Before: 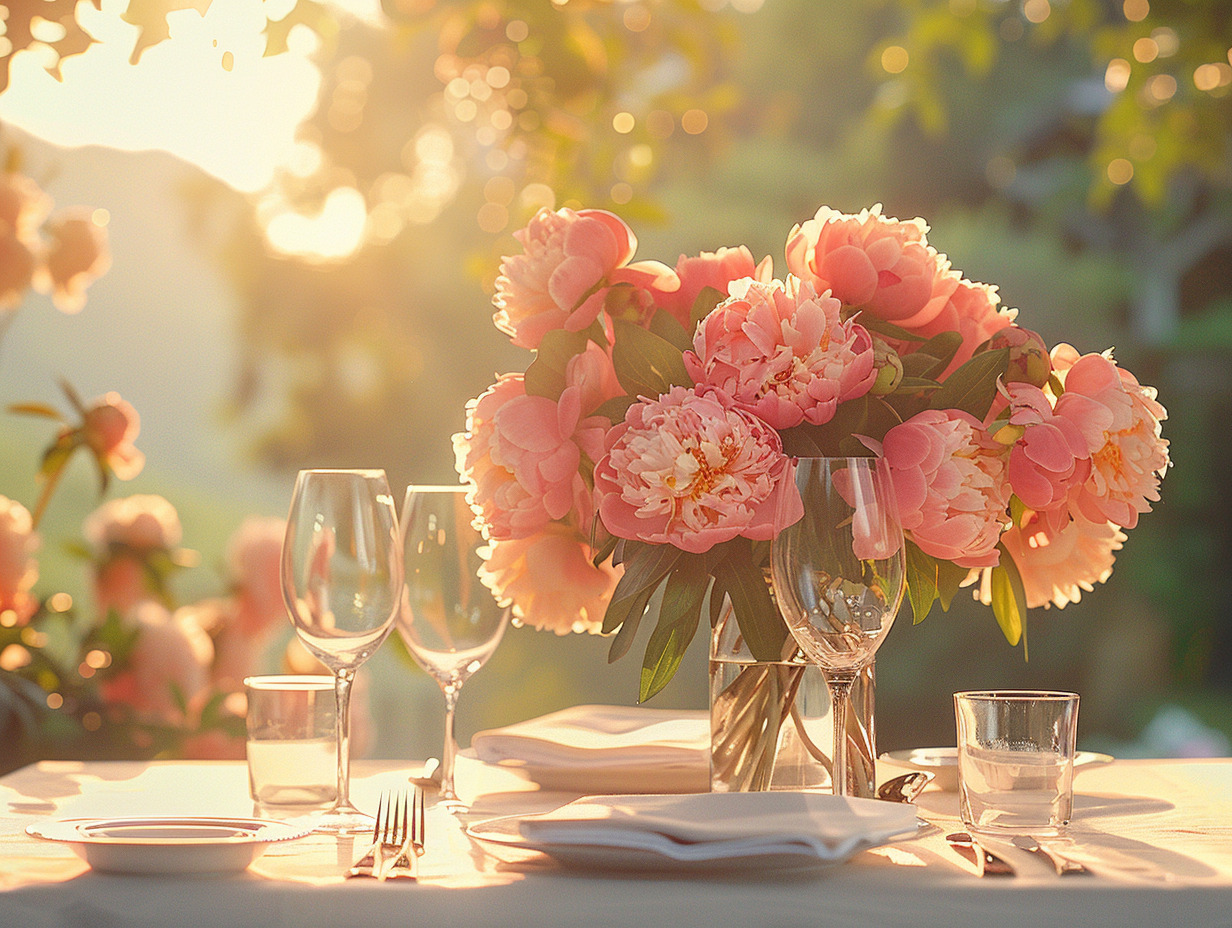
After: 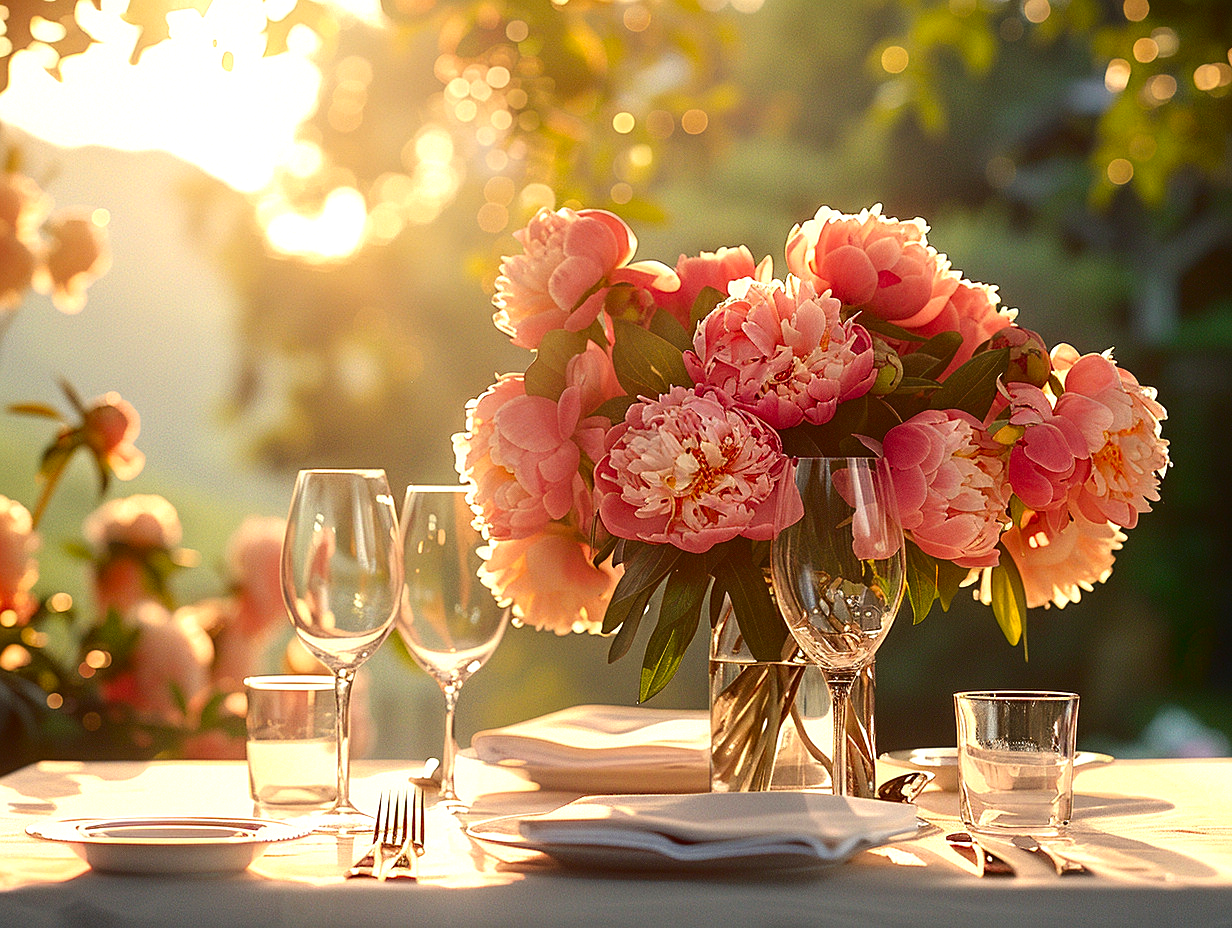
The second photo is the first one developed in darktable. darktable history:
sharpen: amount 0.21
contrast brightness saturation: contrast 0.103, brightness -0.275, saturation 0.146
tone equalizer: -8 EV -0.387 EV, -7 EV -0.365 EV, -6 EV -0.317 EV, -5 EV -0.237 EV, -3 EV 0.223 EV, -2 EV 0.329 EV, -1 EV 0.4 EV, +0 EV 0.447 EV, edges refinement/feathering 500, mask exposure compensation -1.57 EV, preserve details no
